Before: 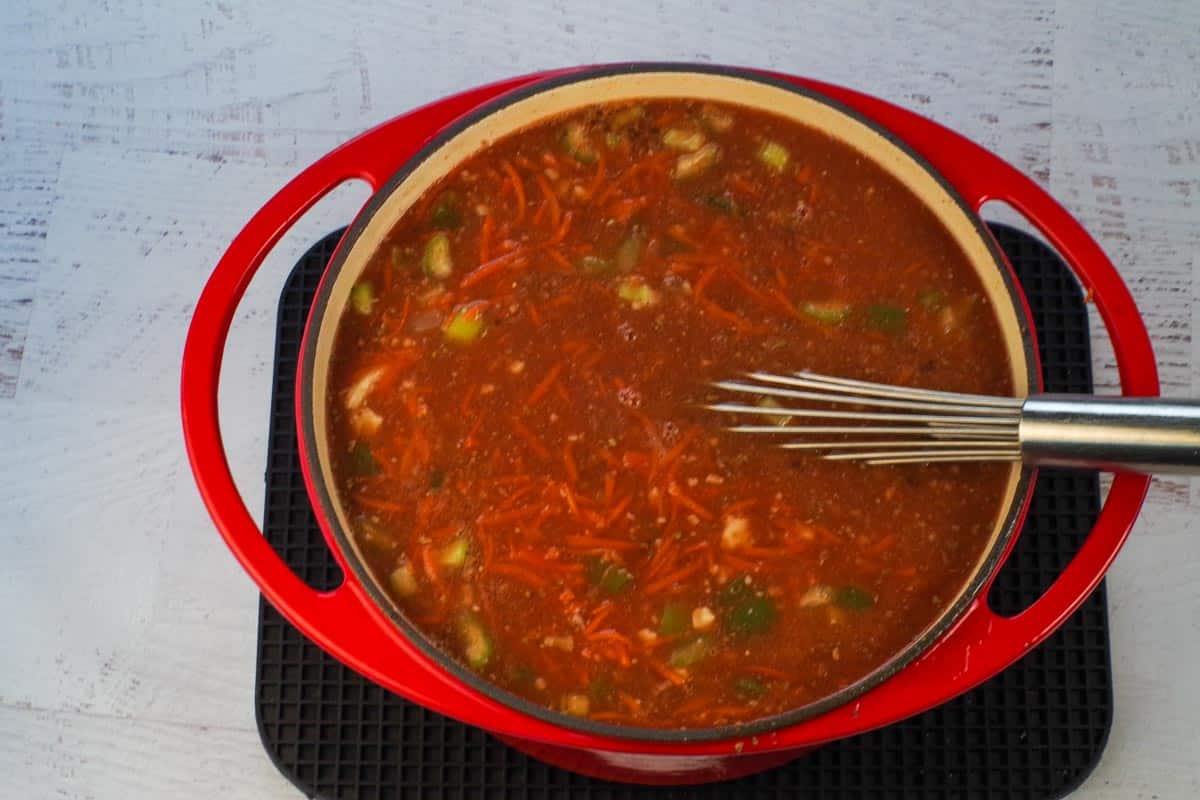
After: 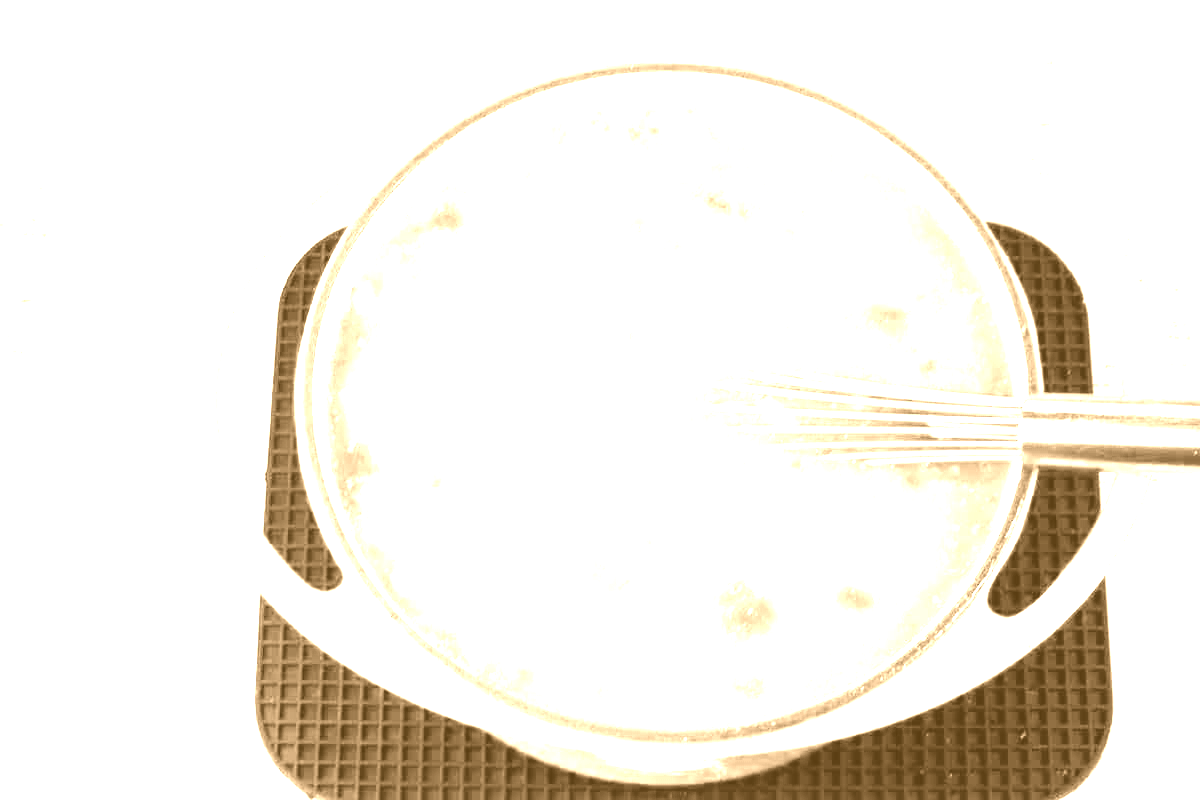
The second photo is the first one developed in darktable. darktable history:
colorize: hue 28.8°, source mix 100%
white balance: red 4.26, blue 1.802
